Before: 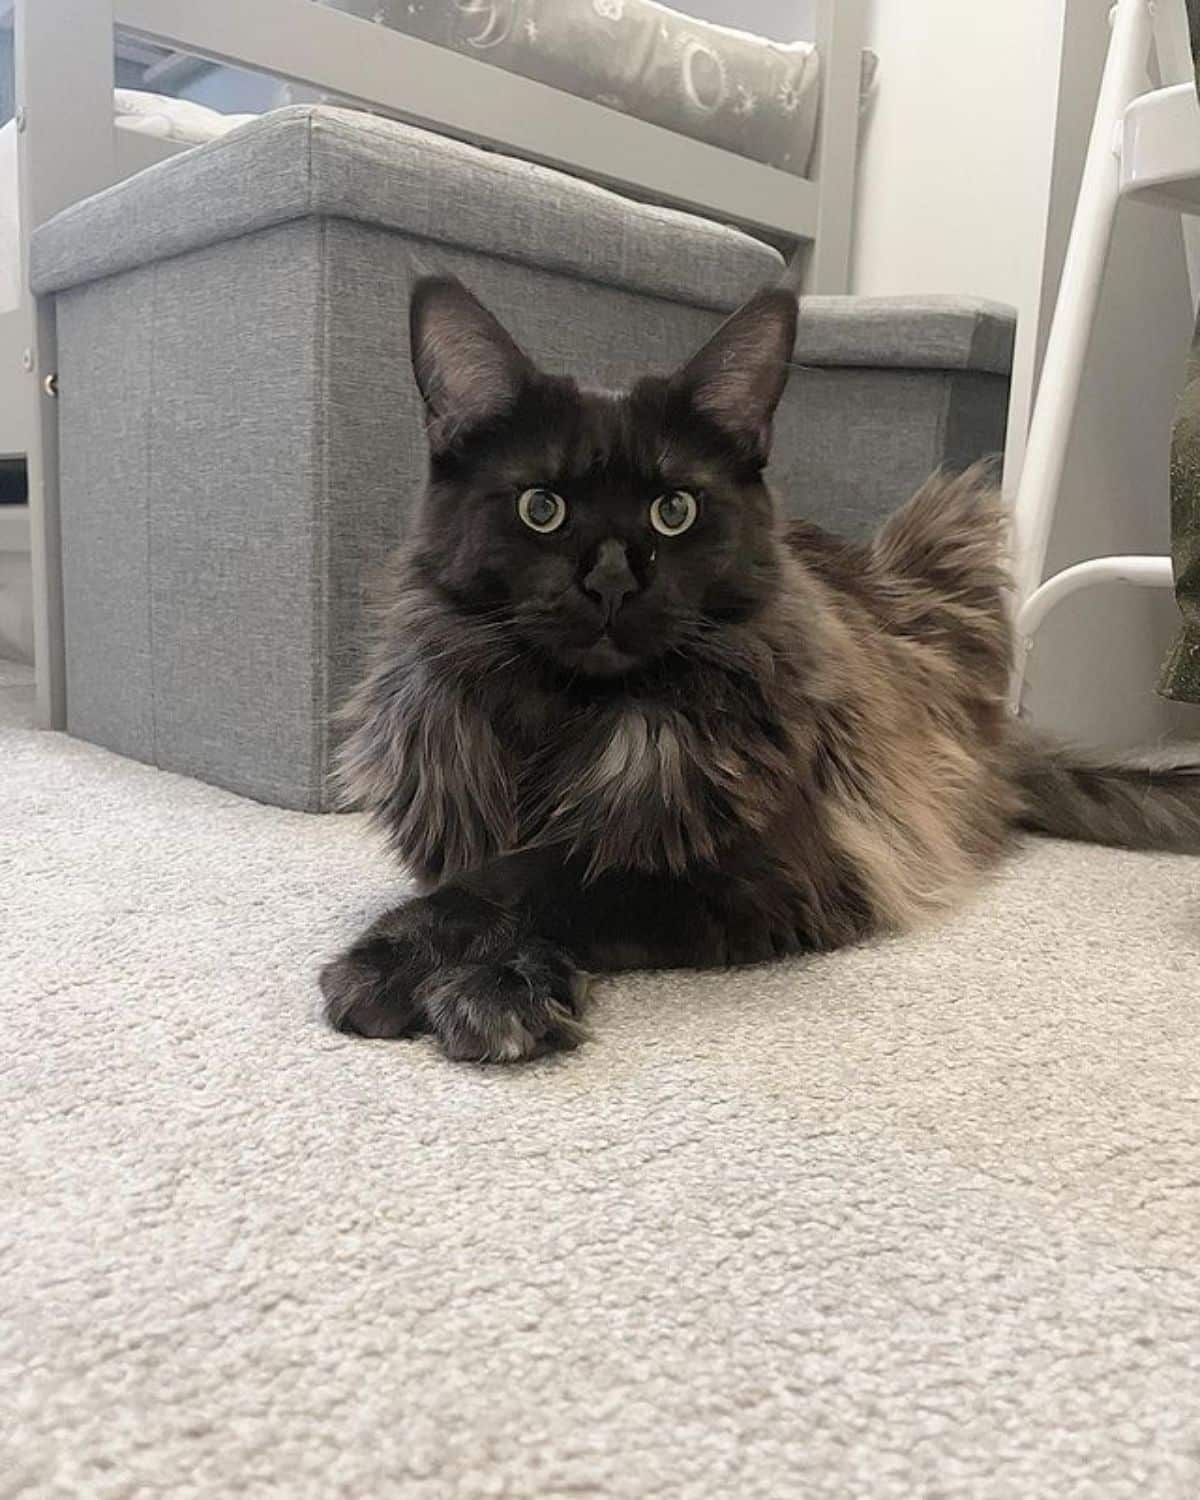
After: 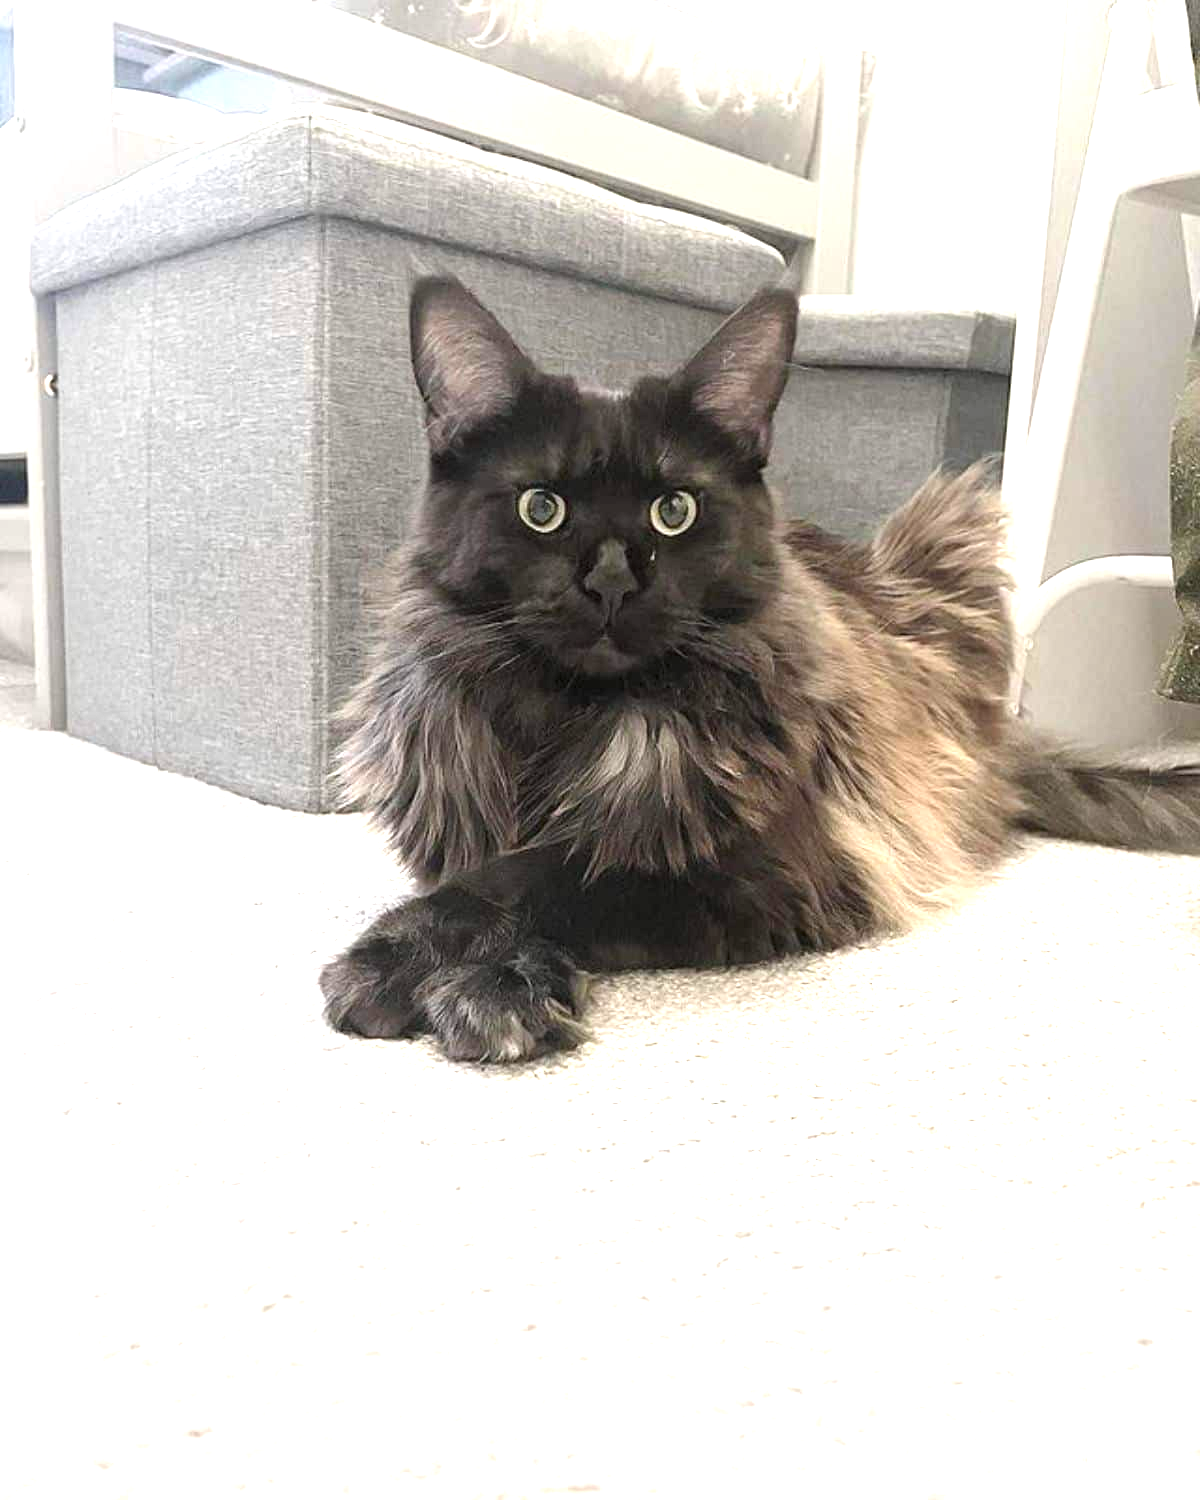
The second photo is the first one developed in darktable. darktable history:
exposure: black level correction 0, exposure 1.384 EV, compensate exposure bias true, compensate highlight preservation false
